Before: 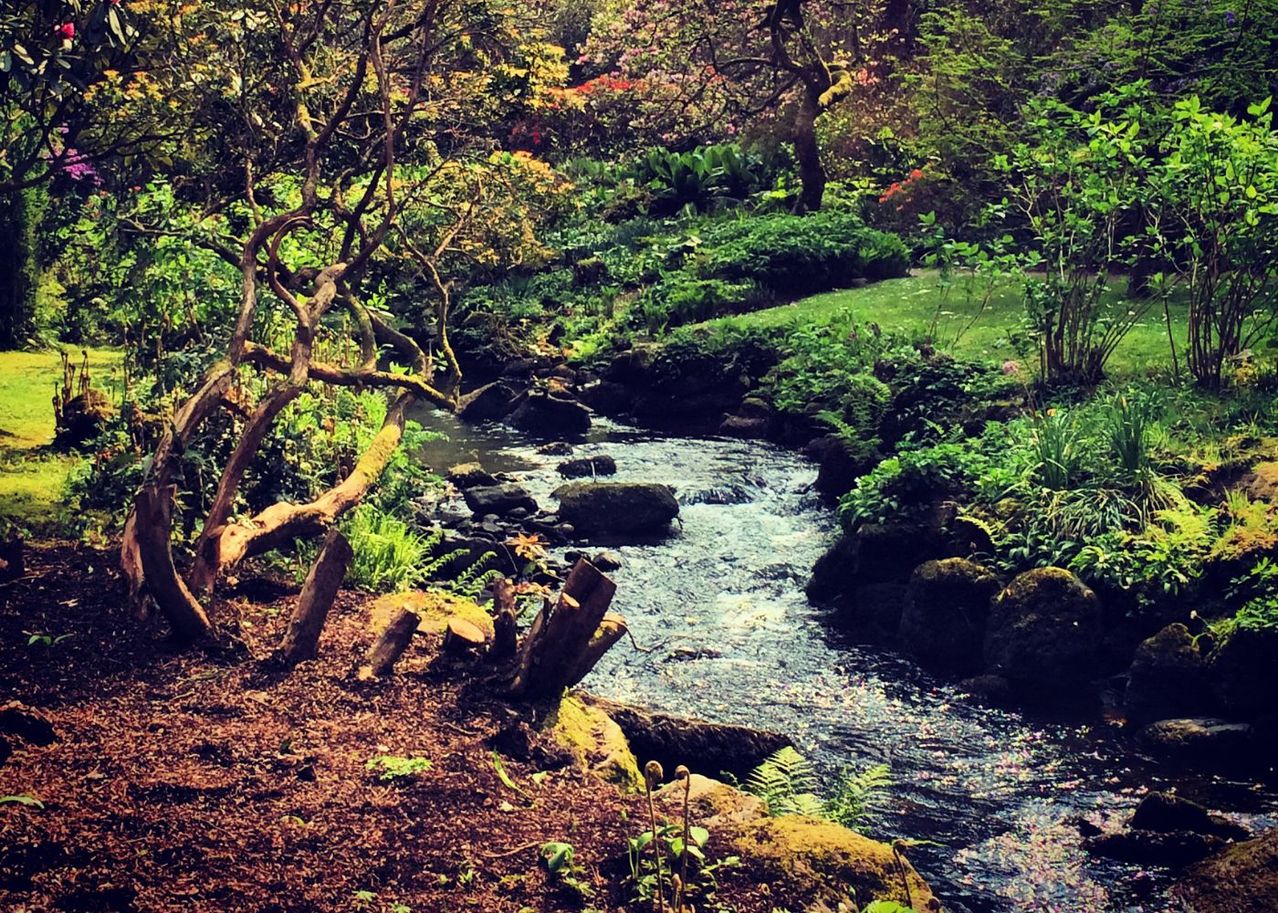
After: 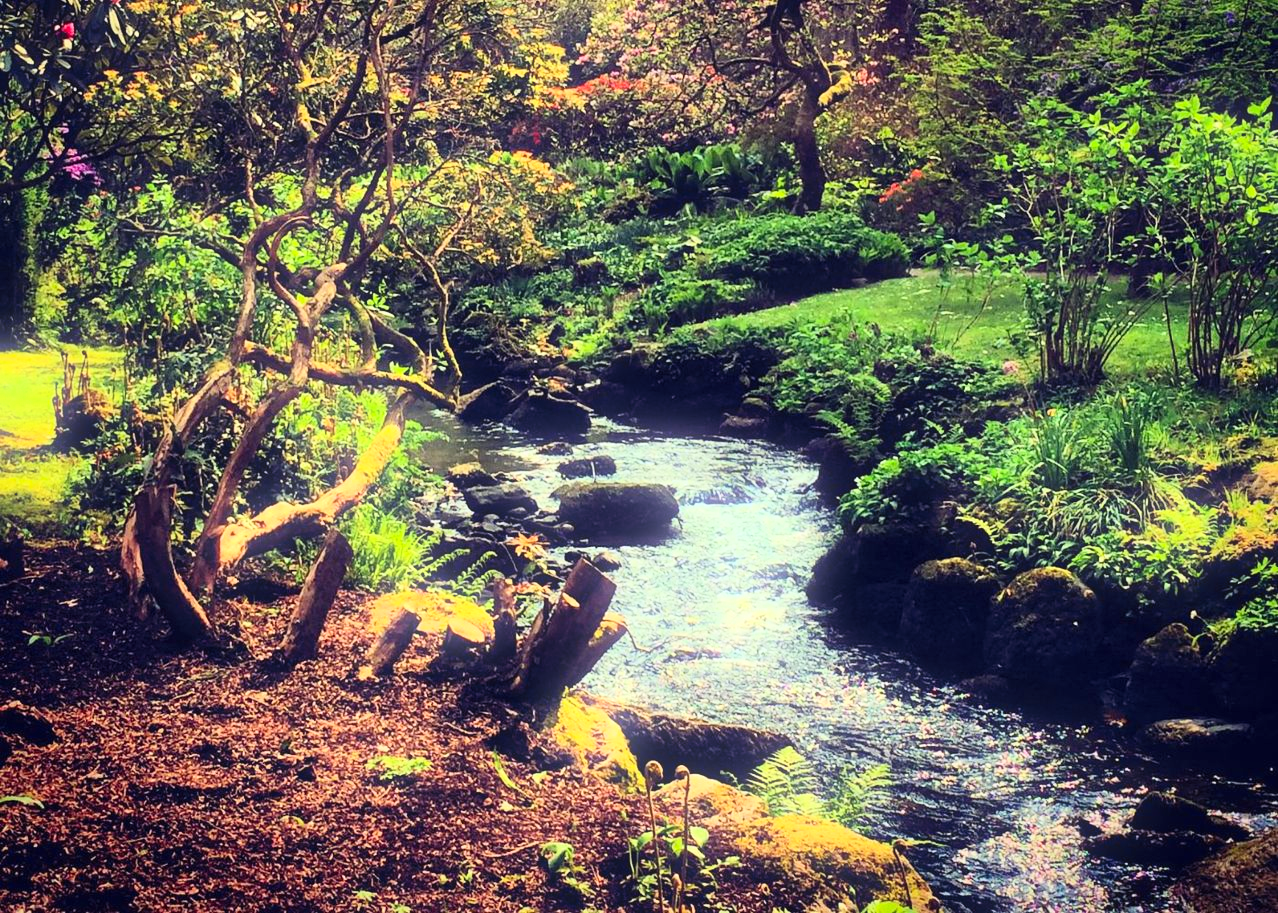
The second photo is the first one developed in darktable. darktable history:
bloom: size 5%, threshold 95%, strength 15%
contrast brightness saturation: contrast 0.2, brightness 0.16, saturation 0.22
